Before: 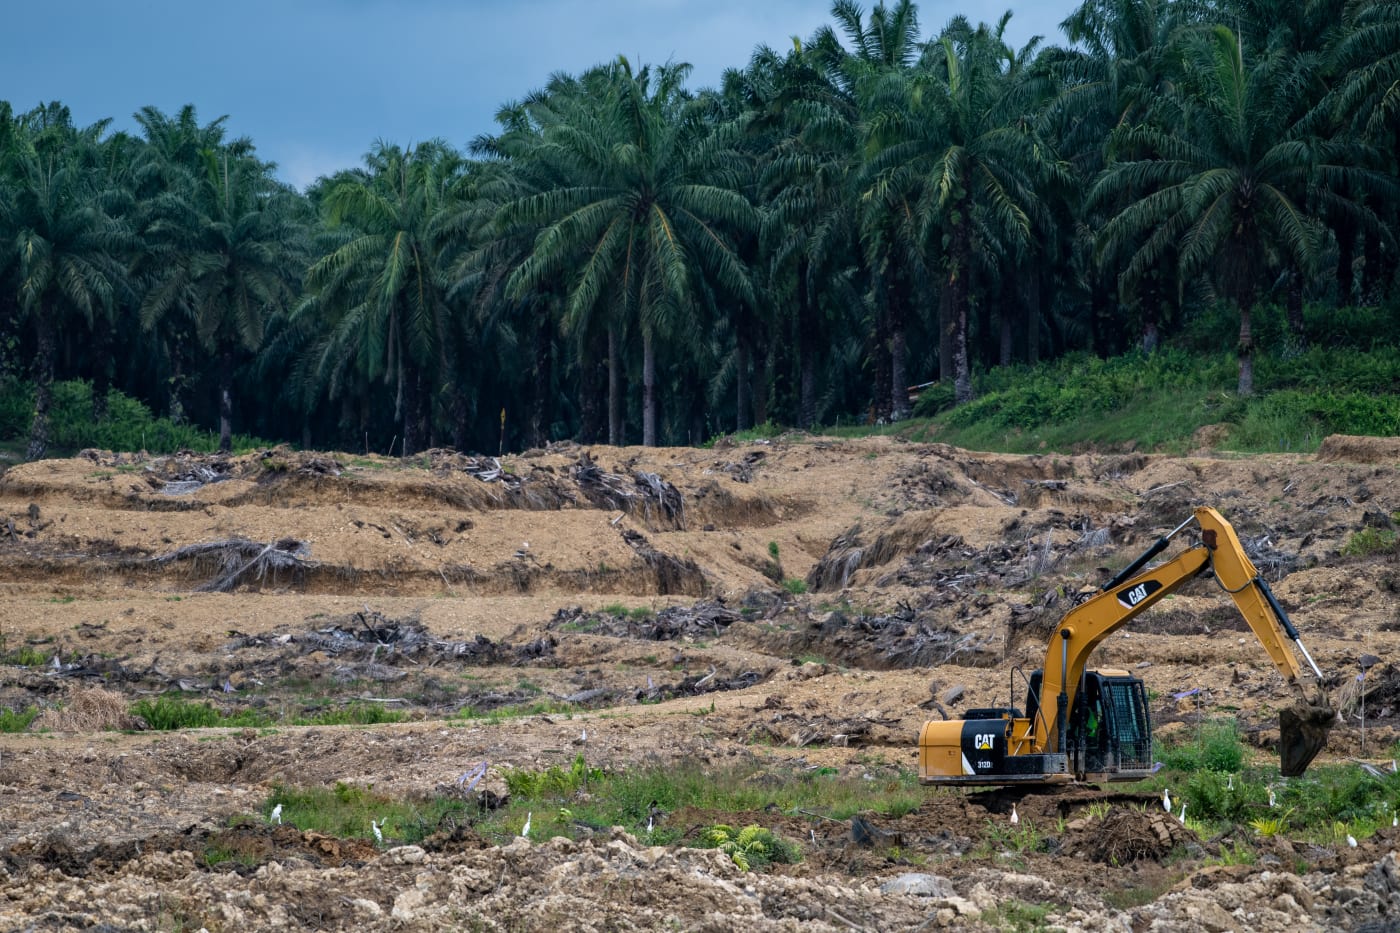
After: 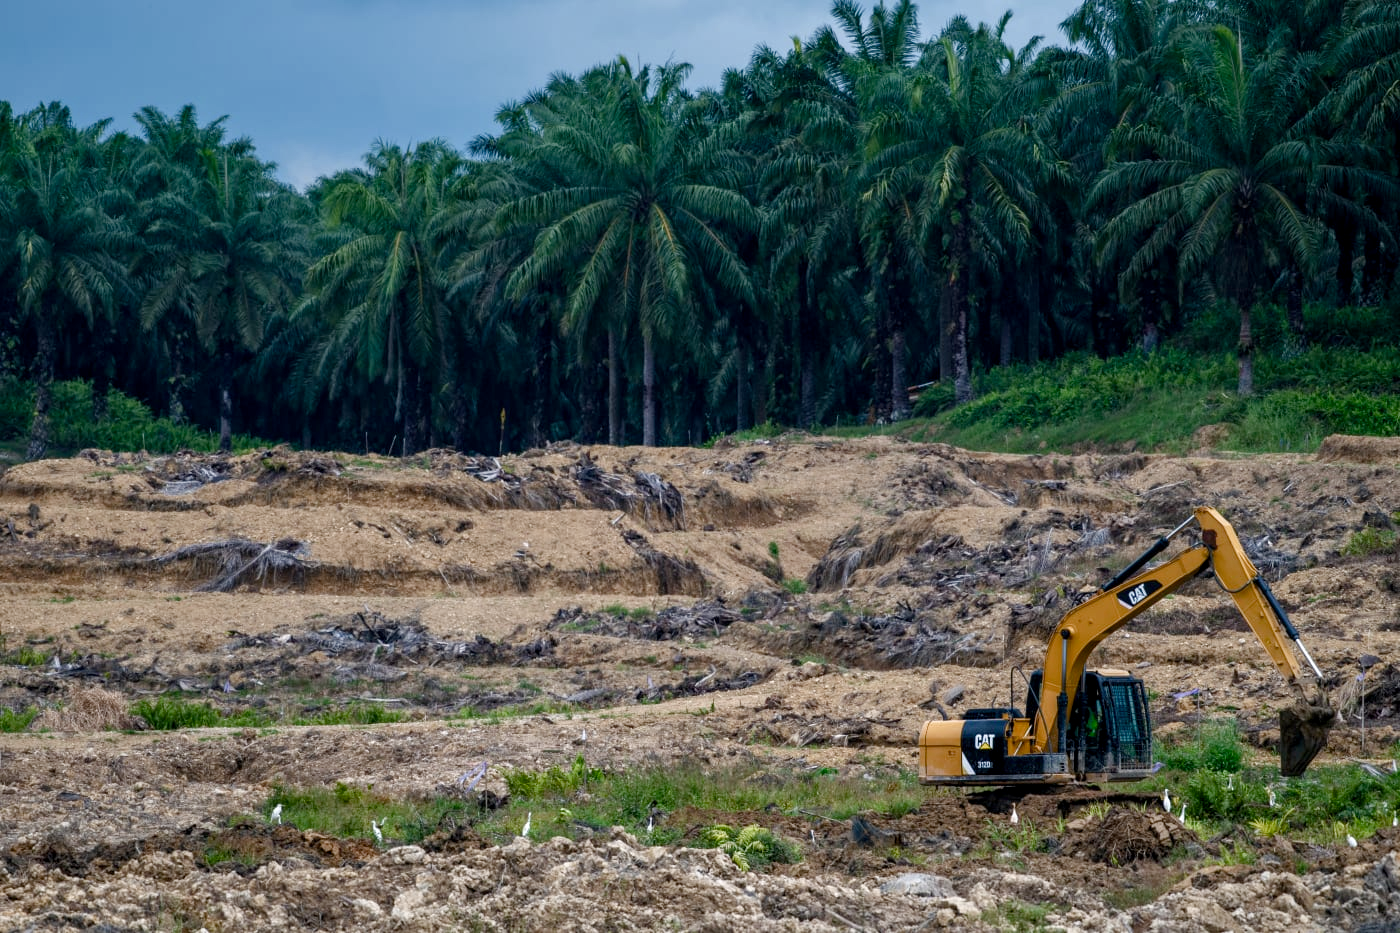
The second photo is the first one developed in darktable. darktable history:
local contrast: highlights 100%, shadows 100%, detail 120%, midtone range 0.2
color balance rgb: perceptual saturation grading › global saturation 20%, perceptual saturation grading › highlights -50%, perceptual saturation grading › shadows 30%
